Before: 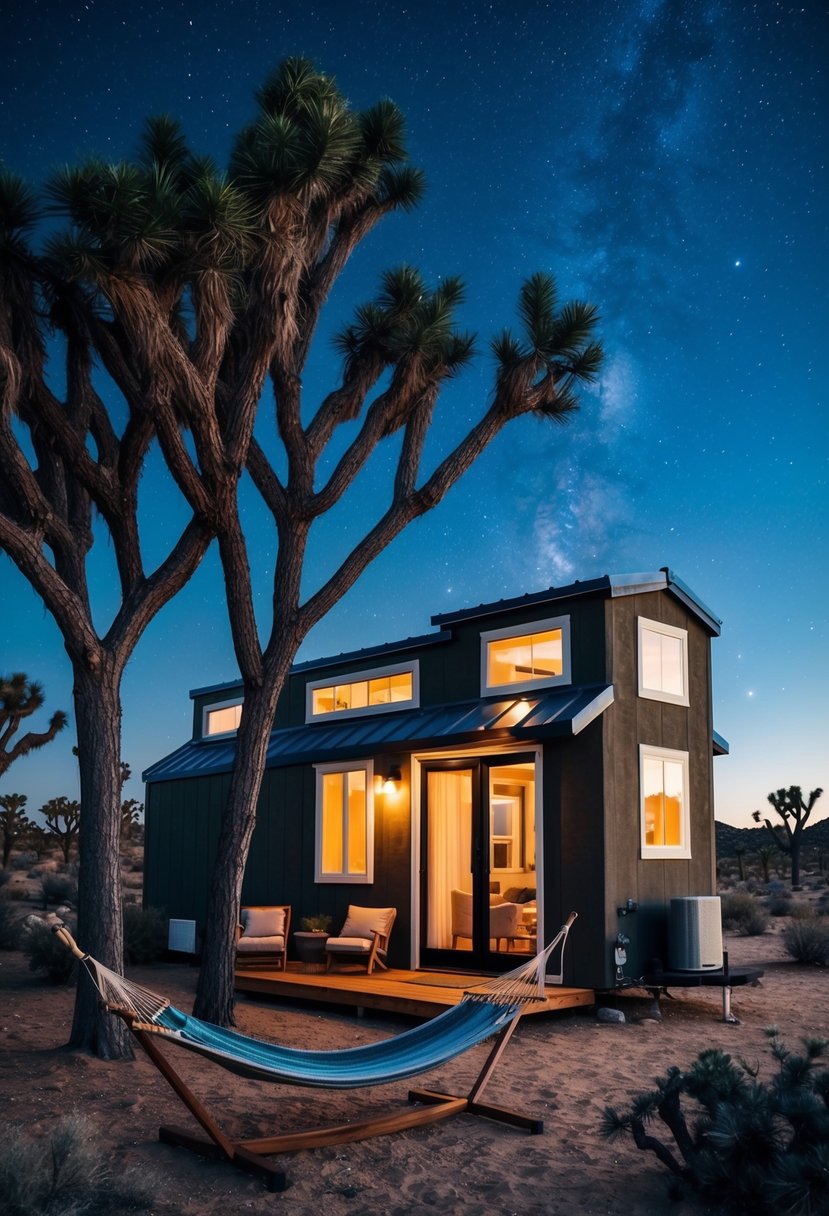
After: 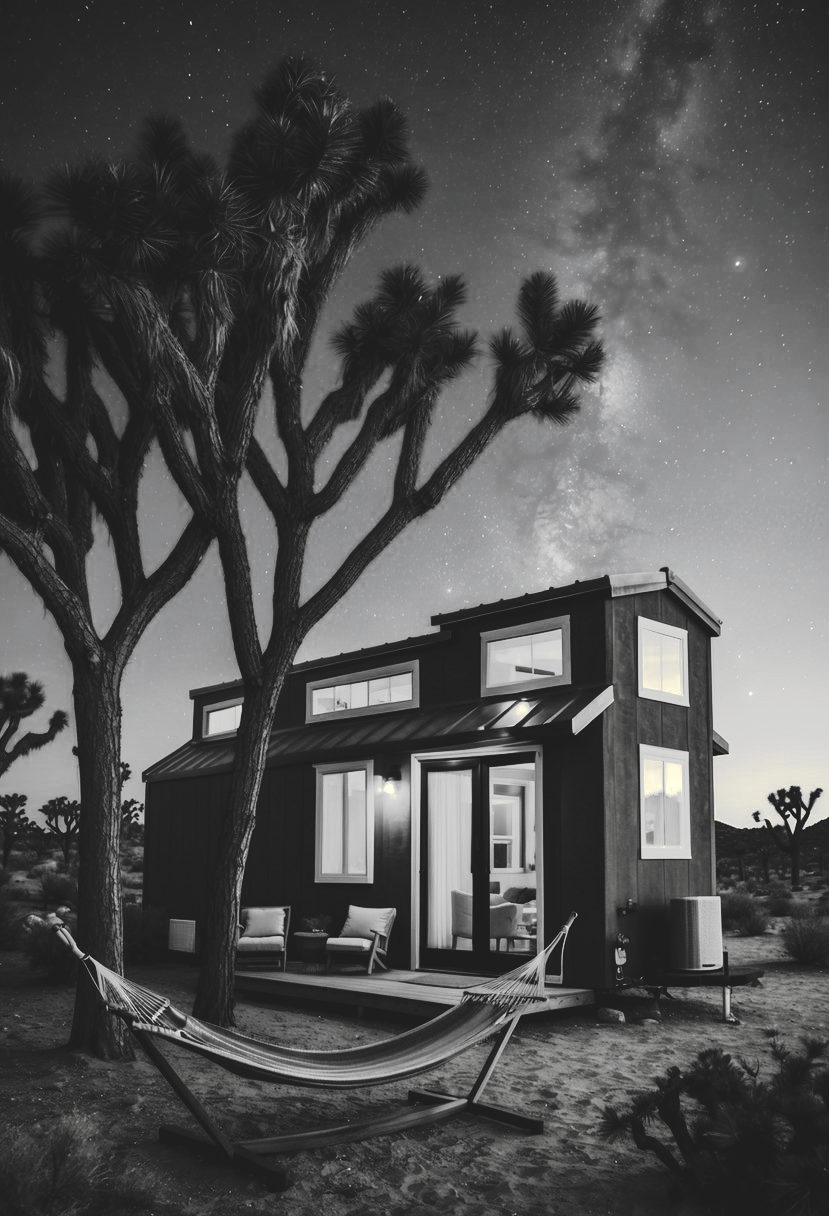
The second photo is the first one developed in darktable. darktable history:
tone curve: curves: ch0 [(0, 0) (0.003, 0.108) (0.011, 0.113) (0.025, 0.113) (0.044, 0.121) (0.069, 0.132) (0.1, 0.145) (0.136, 0.158) (0.177, 0.182) (0.224, 0.215) (0.277, 0.27) (0.335, 0.341) (0.399, 0.424) (0.468, 0.528) (0.543, 0.622) (0.623, 0.721) (0.709, 0.79) (0.801, 0.846) (0.898, 0.871) (1, 1)], preserve colors none
color look up table: target L [87.41, 93.05, 87.41, 78.07, 71.47, 63.98, 54.5, 59.92, 65.11, 57.87, 47.64, 32.32, 42.1, 20.79, 202.95, 100, 78.07, 81.69, 80.24, 67.74, 68.12, 66.62, 58.38, 53.98, 61.19, 28.85, 22.16, 0.548, 88.82, 87.41, 91.64, 85.98, 72.58, 76.61, 71.1, 85.98, 63.98, 67, 48.04, 31.46, 42.37, 10.27, 91.64, 100, 83.12, 78.07, 72.21, 52.8, 27.09], target a [-0.101, -0.099, -0.101, -0.002, -0.001, -0.001, 0.001, 0.001, 0 ×4, 0.001, 0, 0, -0.829, -0.002, -0.102, -0.103, 0, 0, 0, 0.001, 0.001, 0.001, 0, 0, 0, -0.1, -0.101, -0.292, -0.101, 0, -0.002, 0, -0.101, -0.001, 0, 0, 0, 0.001, -0.001, -0.292, -0.829, -0.102, -0.002, -0.002, 0, 0], target b [1.246, 1.229, 1.246, 0.023, 0.002, 0.003, -0.004, -0.004, 0.002, 0.002, 0.001, -0.003, -0.004, 0.007, -0.002, 10.8, 0.023, 1.265, 1.27, 0.002, 0.002, 0.002, -0.004, -0.002, -0.004, -0.003, 0, 0, 1.242, 1.246, 3.665, 1.251, 0.002, 0.023, 0.002, 1.251, 0.003, 0.002, 0.001, 0, -0.004, 0.008, 3.665, 10.8, 1.26, 0.023, 0.022, 0.002, -0.003], num patches 49
